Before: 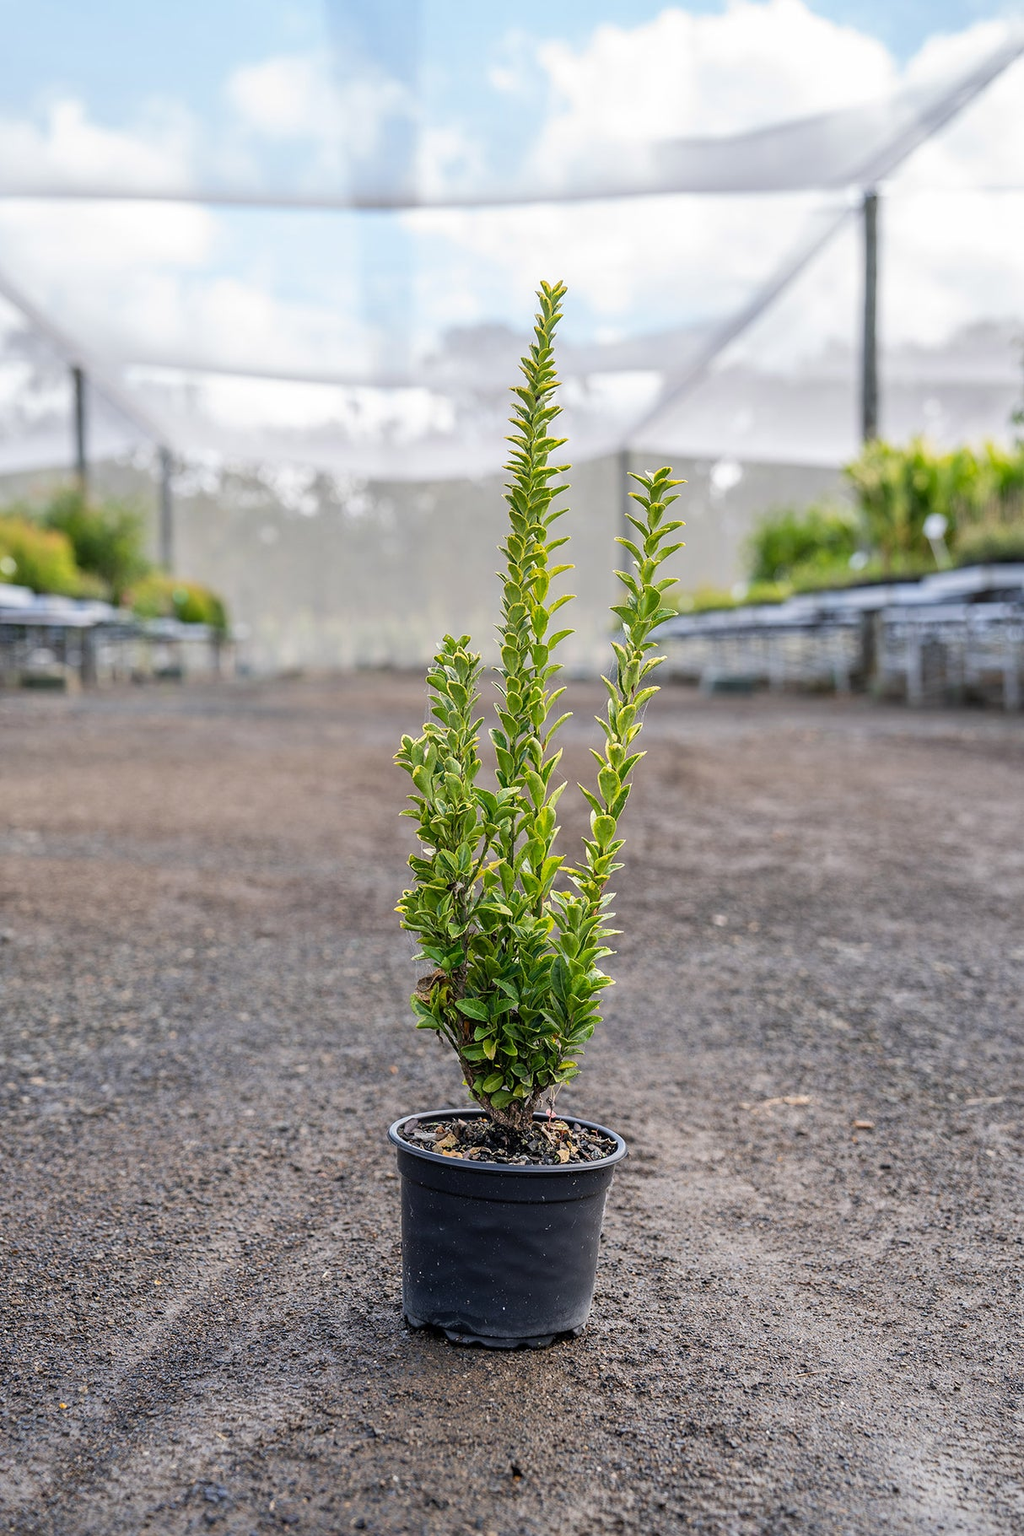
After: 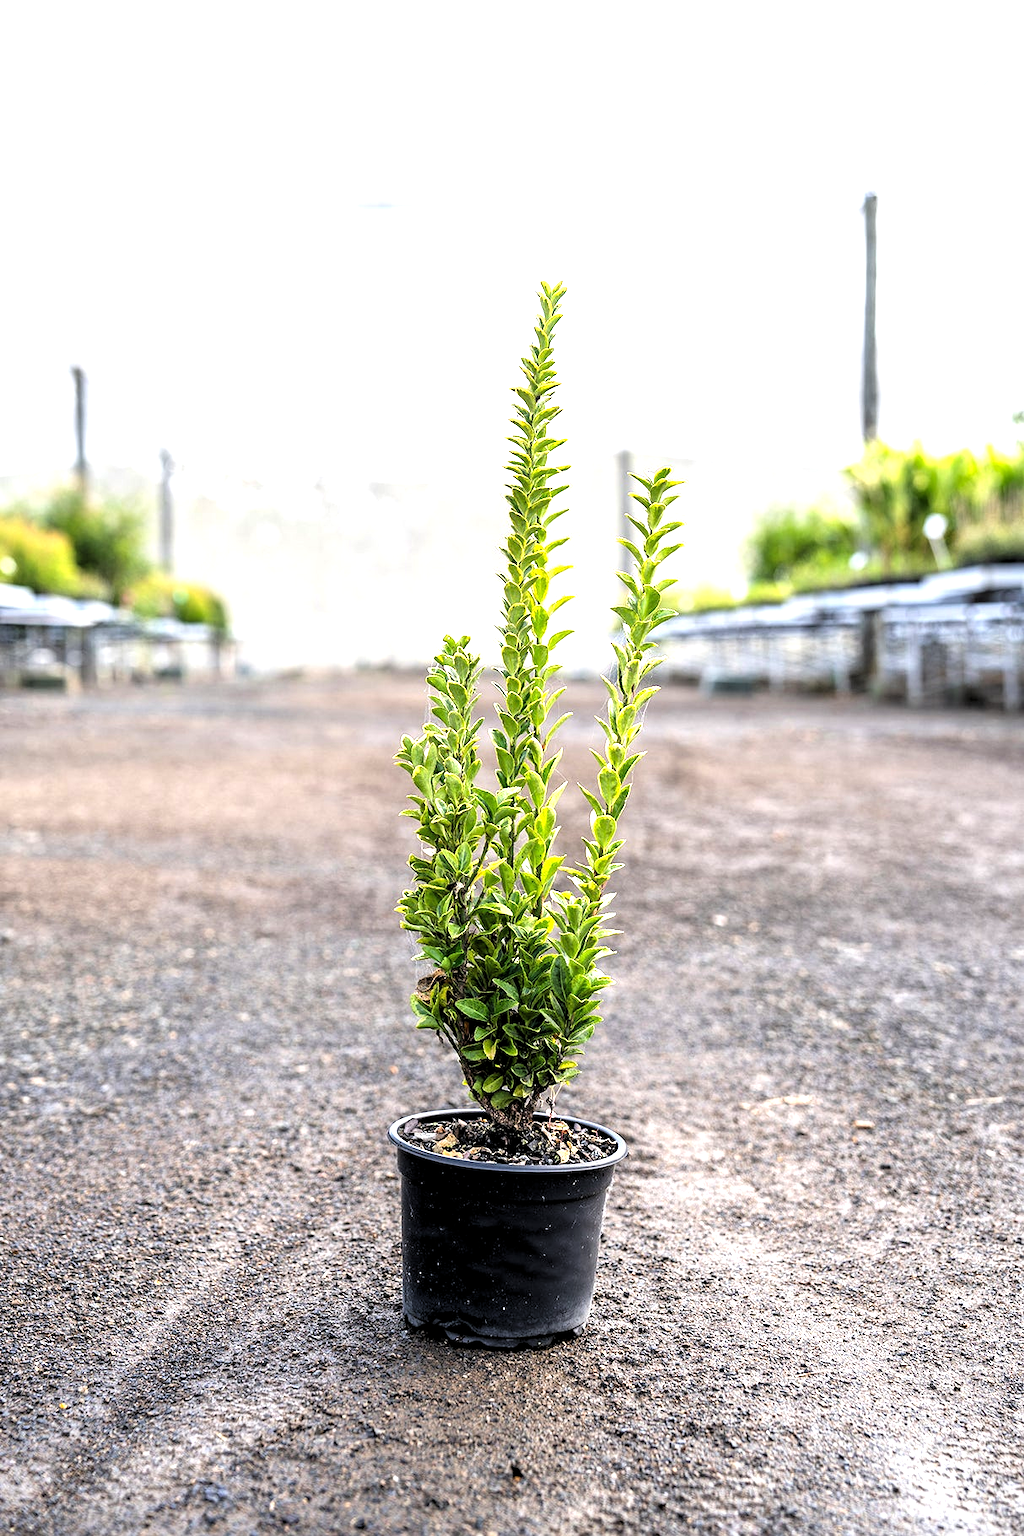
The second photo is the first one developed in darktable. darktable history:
tone equalizer: -8 EV -1.09 EV, -7 EV -0.974 EV, -6 EV -0.905 EV, -5 EV -0.547 EV, -3 EV 0.57 EV, -2 EV 0.838 EV, -1 EV 1 EV, +0 EV 1.06 EV, mask exposure compensation -0.505 EV
levels: levels [0.062, 0.494, 0.925]
